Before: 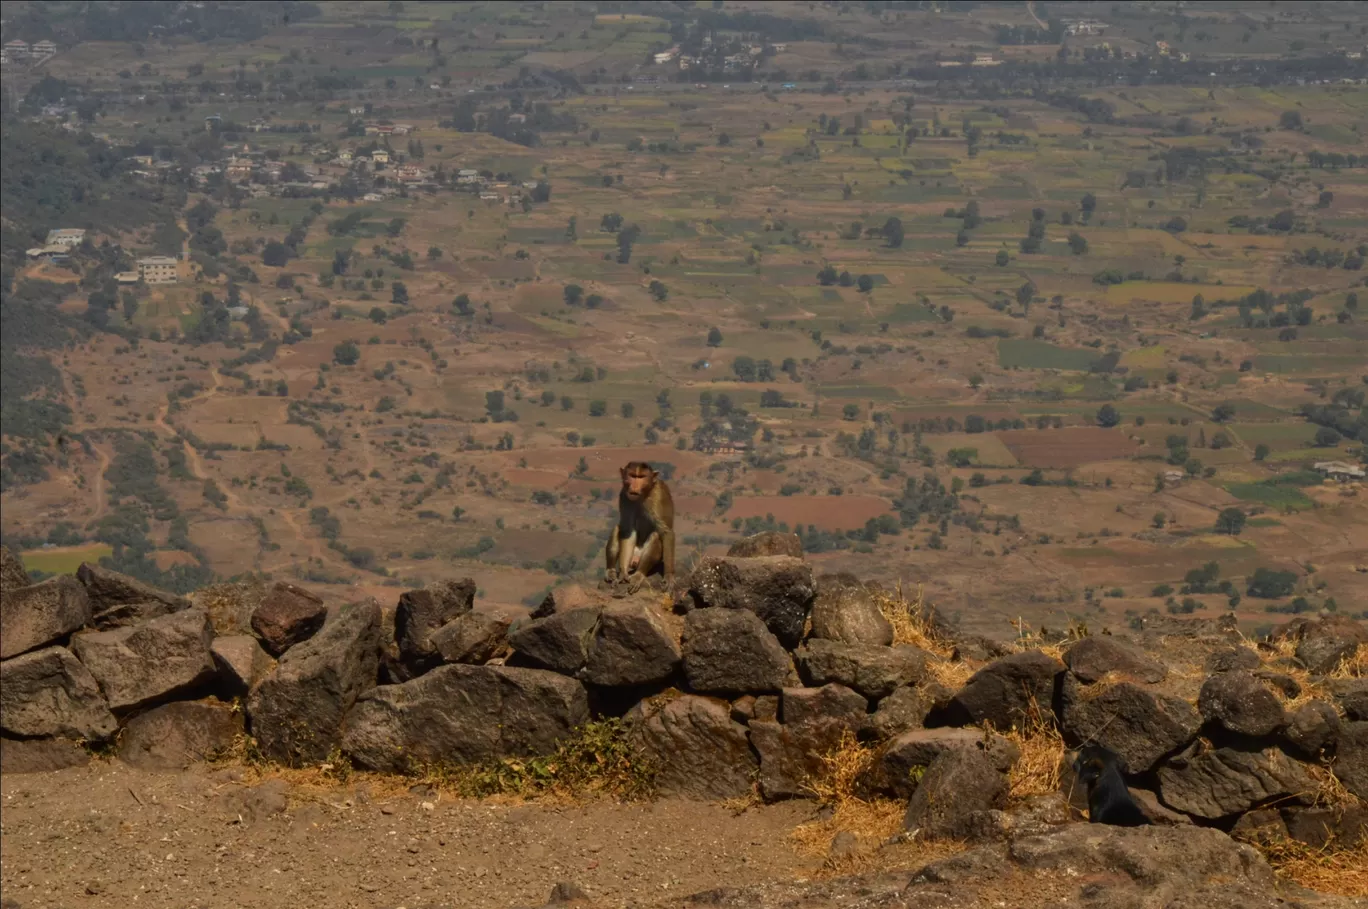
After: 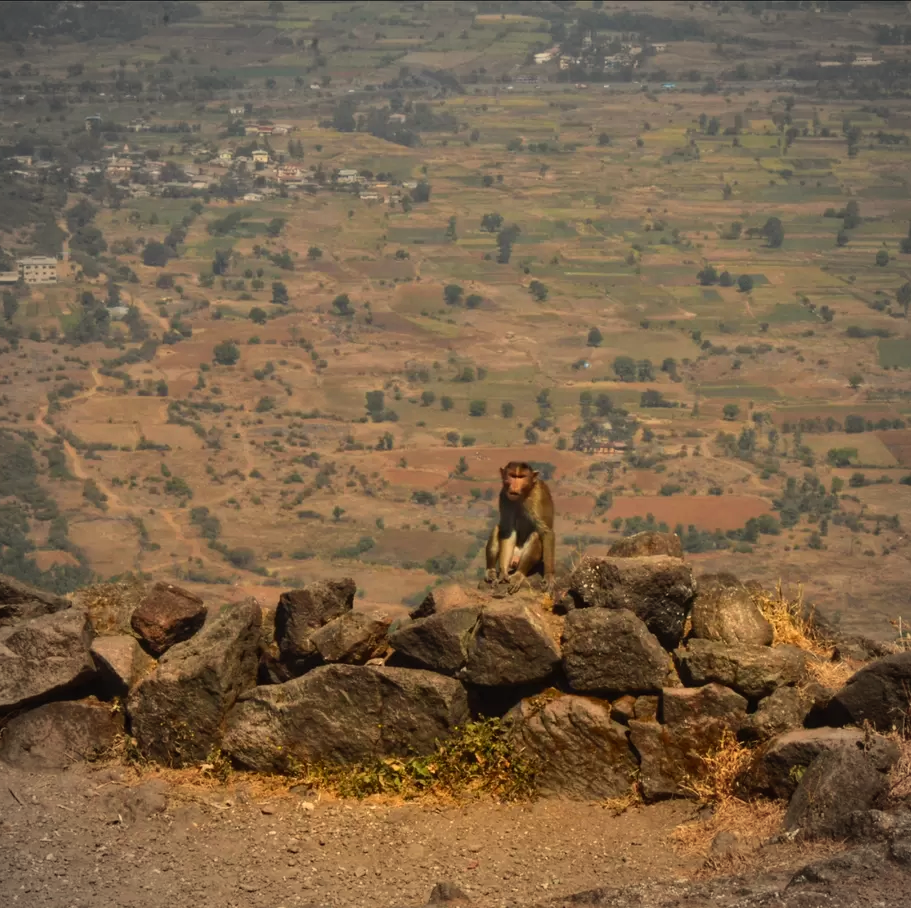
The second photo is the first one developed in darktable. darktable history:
contrast brightness saturation: contrast 0.2, brightness 0.16, saturation 0.22
exposure: exposure -0.01 EV, compensate highlight preservation false
crop and rotate: left 8.786%, right 24.548%
white balance: red 1.029, blue 0.92
vignetting: fall-off radius 60%, automatic ratio true
